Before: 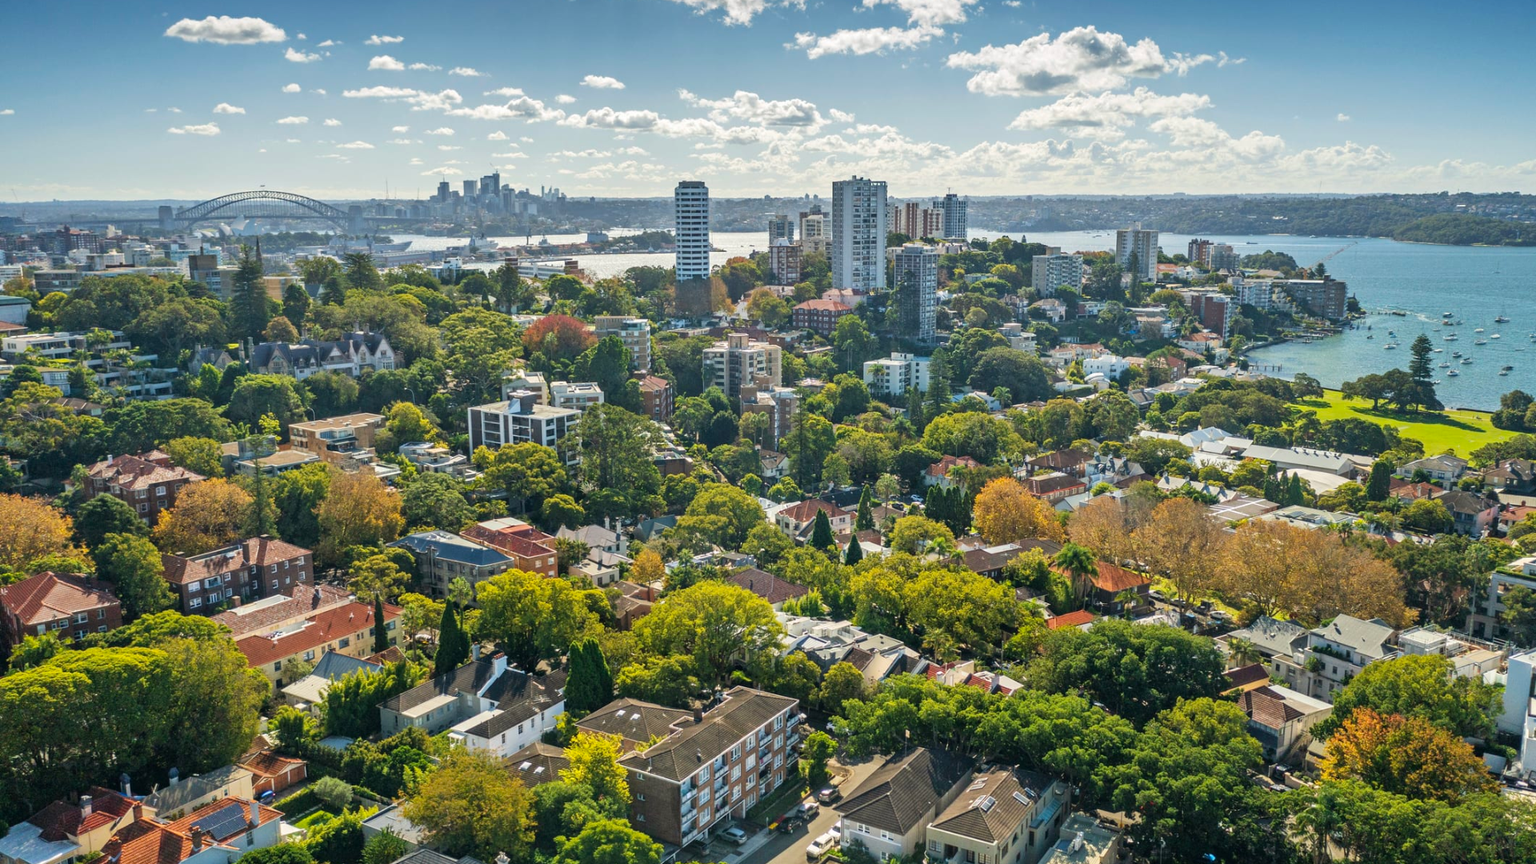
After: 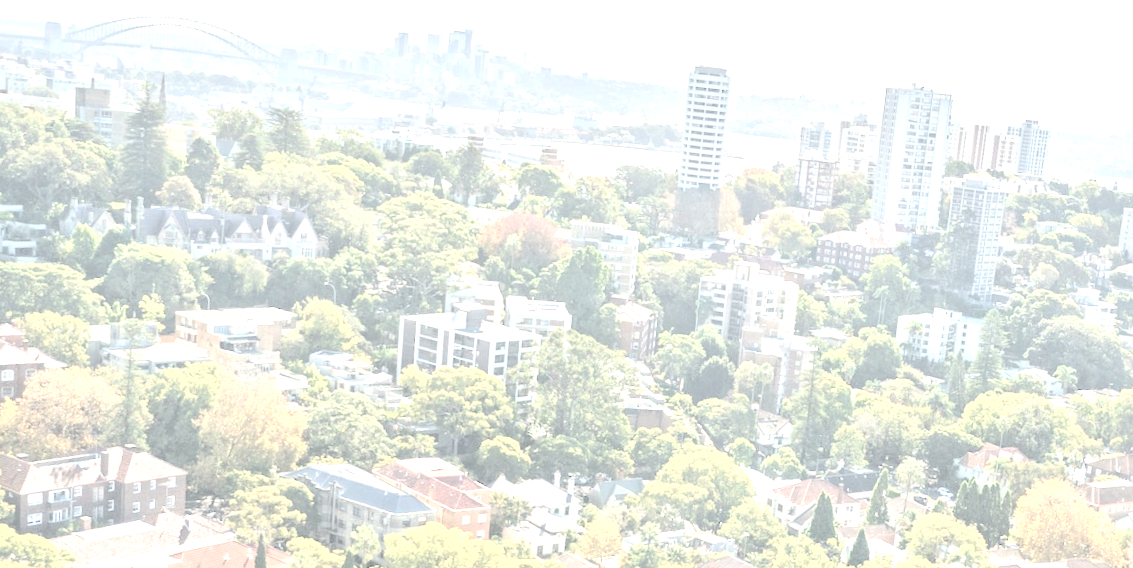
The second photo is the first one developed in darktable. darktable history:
exposure: exposure 3.09 EV, compensate exposure bias true, compensate highlight preservation false
crop and rotate: angle -6.57°, left 2.058%, top 6.978%, right 27.27%, bottom 30.041%
contrast brightness saturation: contrast -0.339, brightness 0.751, saturation -0.78
